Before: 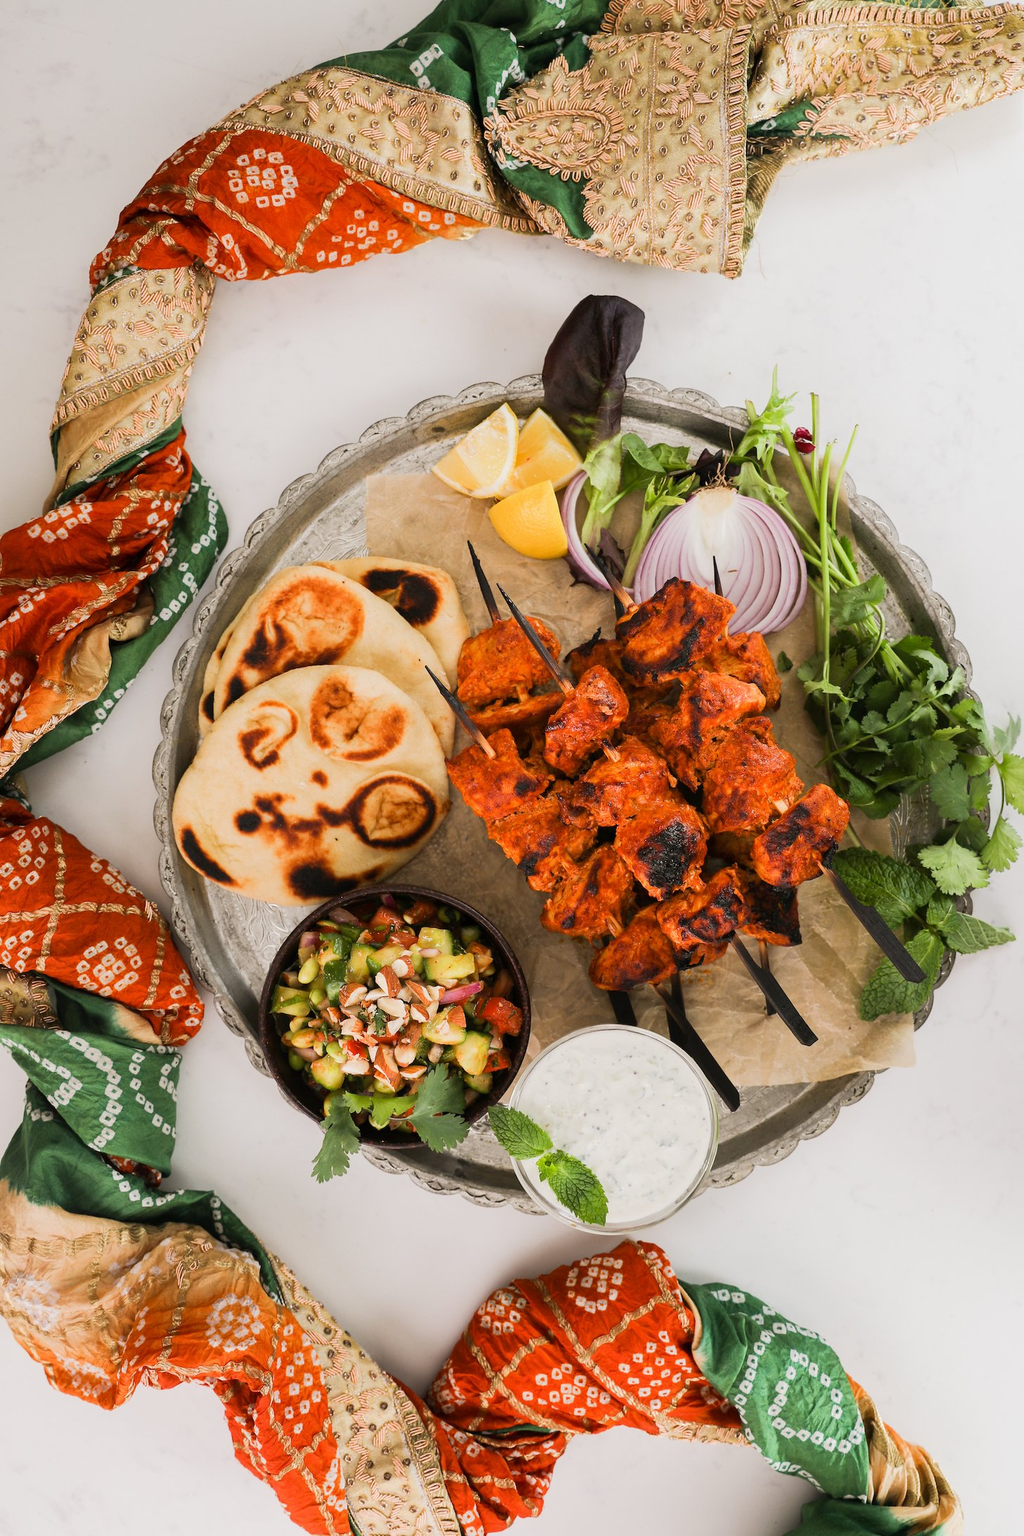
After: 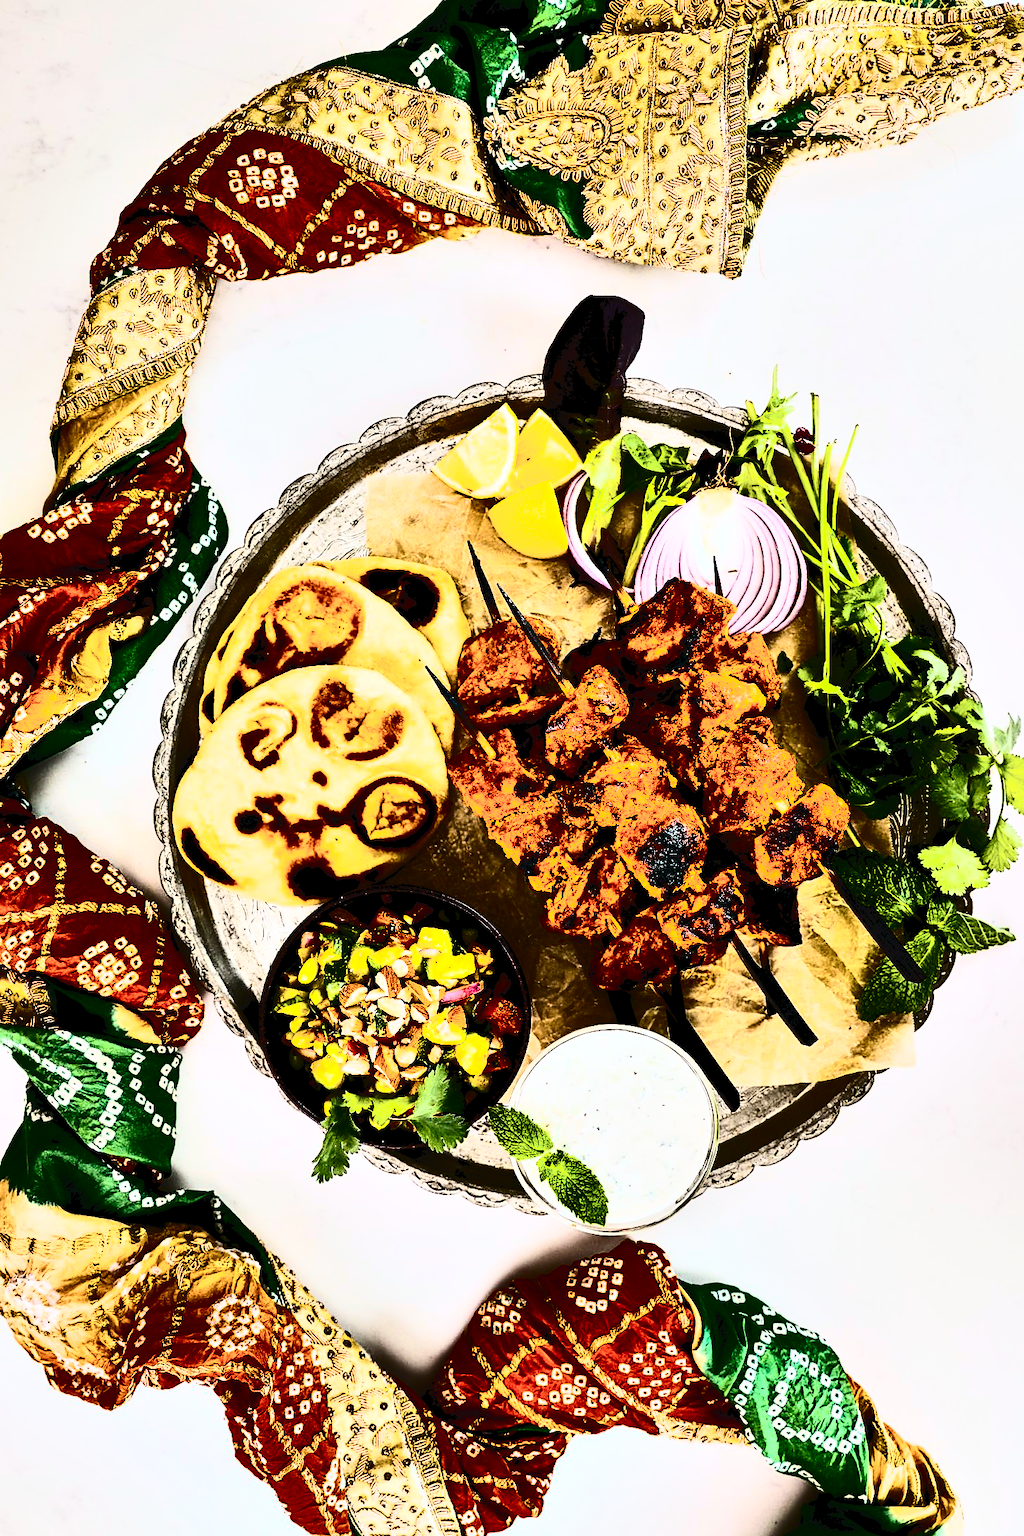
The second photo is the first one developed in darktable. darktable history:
contrast brightness saturation: contrast 0.938, brightness 0.203
exposure: exposure -1.403 EV, compensate highlight preservation false
tone equalizer: -7 EV 0.152 EV, -6 EV 0.603 EV, -5 EV 1.12 EV, -4 EV 1.33 EV, -3 EV 1.17 EV, -2 EV 0.6 EV, -1 EV 0.158 EV
color balance rgb: linear chroma grading › shadows 9.903%, linear chroma grading › highlights 9.685%, linear chroma grading › global chroma 15.38%, linear chroma grading › mid-tones 14.882%, perceptual saturation grading › global saturation 0.284%, perceptual brilliance grading › global brilliance 19.811%, perceptual brilliance grading › shadows -40.598%, global vibrance 50.133%
tone curve: curves: ch0 [(0, 0) (0.003, 0.044) (0.011, 0.045) (0.025, 0.048) (0.044, 0.051) (0.069, 0.065) (0.1, 0.08) (0.136, 0.108) (0.177, 0.152) (0.224, 0.216) (0.277, 0.305) (0.335, 0.392) (0.399, 0.481) (0.468, 0.579) (0.543, 0.658) (0.623, 0.729) (0.709, 0.8) (0.801, 0.867) (0.898, 0.93) (1, 1)], color space Lab, independent channels, preserve colors none
sharpen: on, module defaults
contrast equalizer: octaves 7, y [[0.6 ×6], [0.55 ×6], [0 ×6], [0 ×6], [0 ×6]]
